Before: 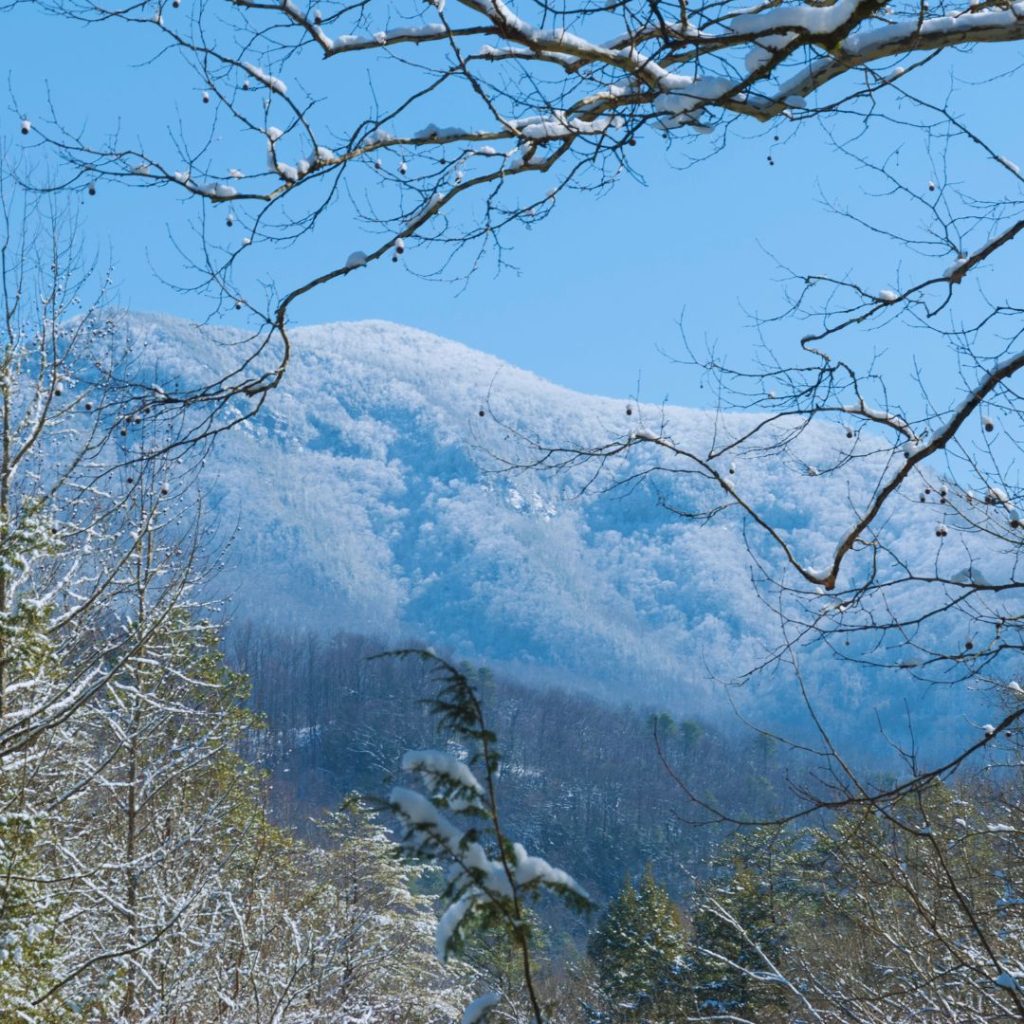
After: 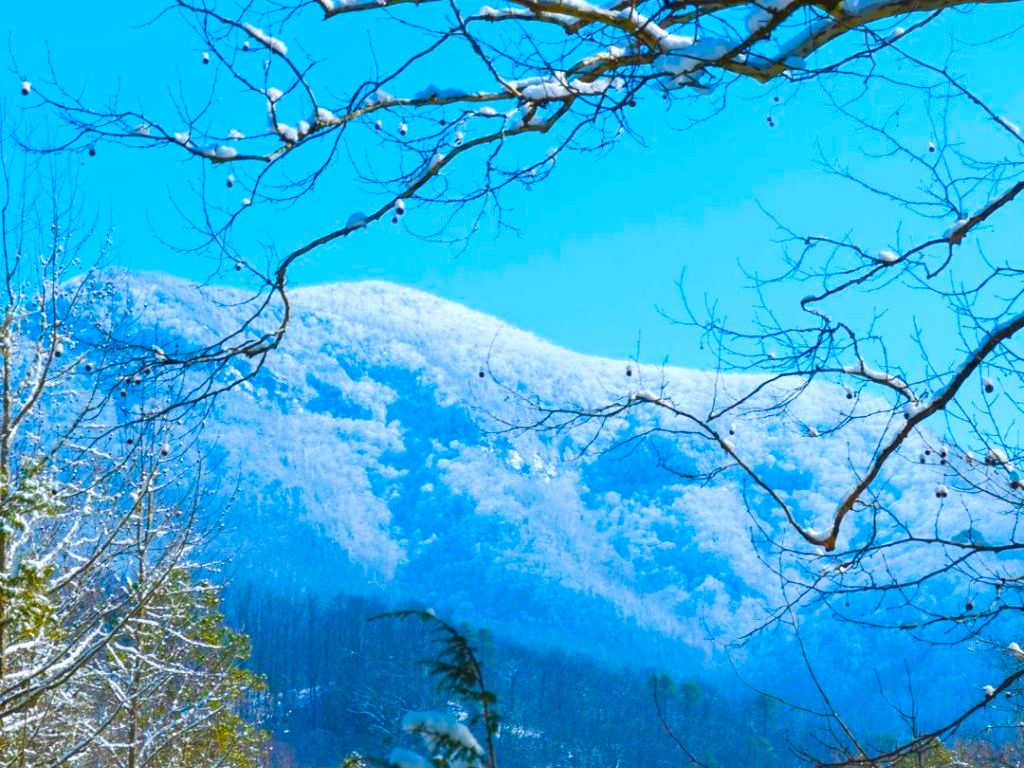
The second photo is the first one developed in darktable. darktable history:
color balance rgb: linear chroma grading › shadows 10%, linear chroma grading › highlights 10%, linear chroma grading › global chroma 15%, linear chroma grading › mid-tones 15%, perceptual saturation grading › global saturation 40%, perceptual saturation grading › highlights -25%, perceptual saturation grading › mid-tones 35%, perceptual saturation grading › shadows 35%, perceptual brilliance grading › global brilliance 11.29%, global vibrance 11.29%
crop: top 3.857%, bottom 21.132%
